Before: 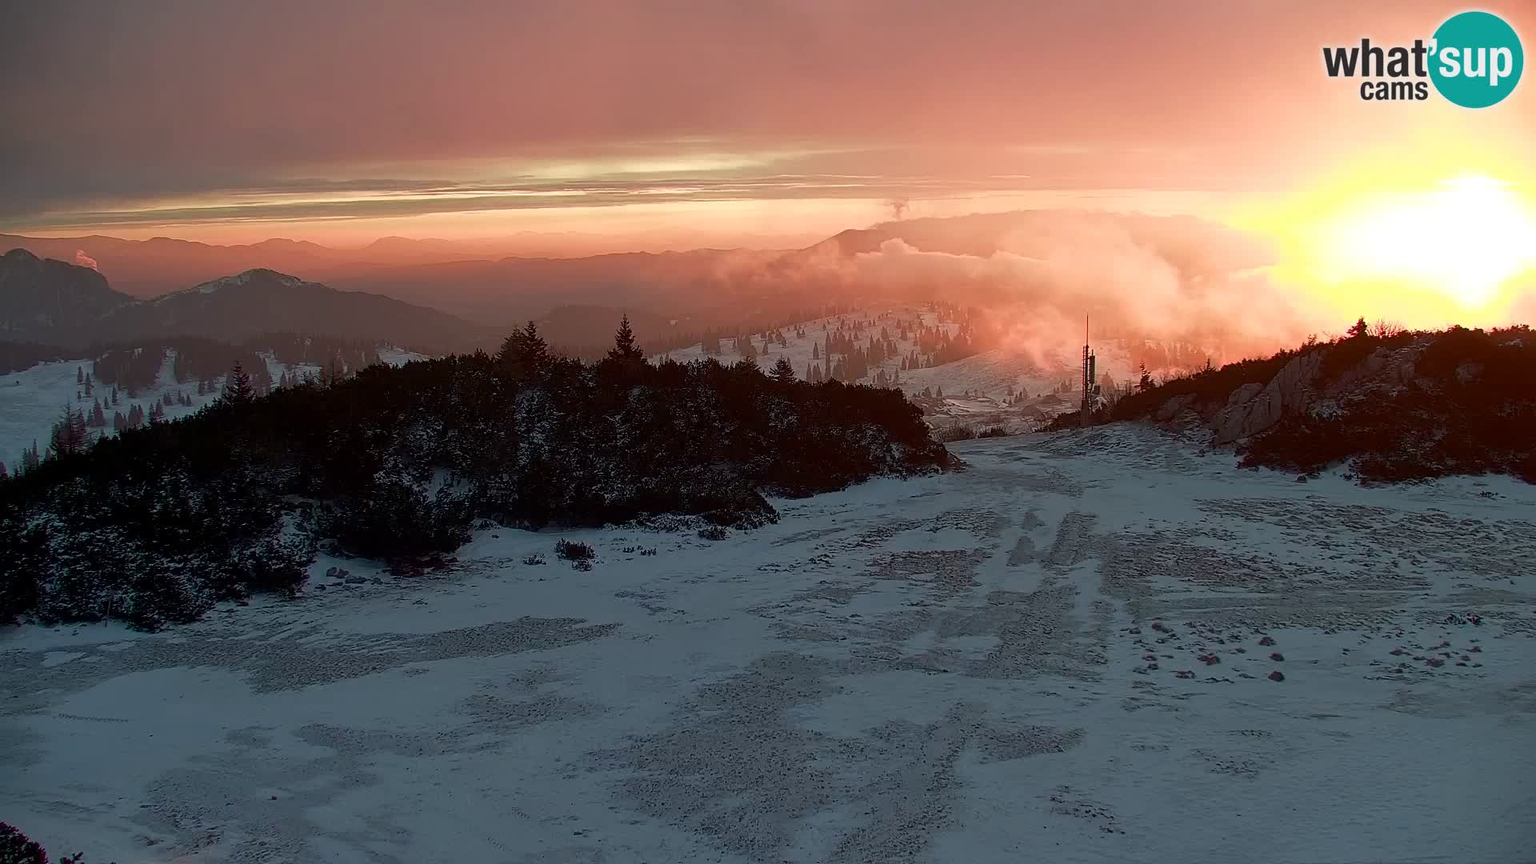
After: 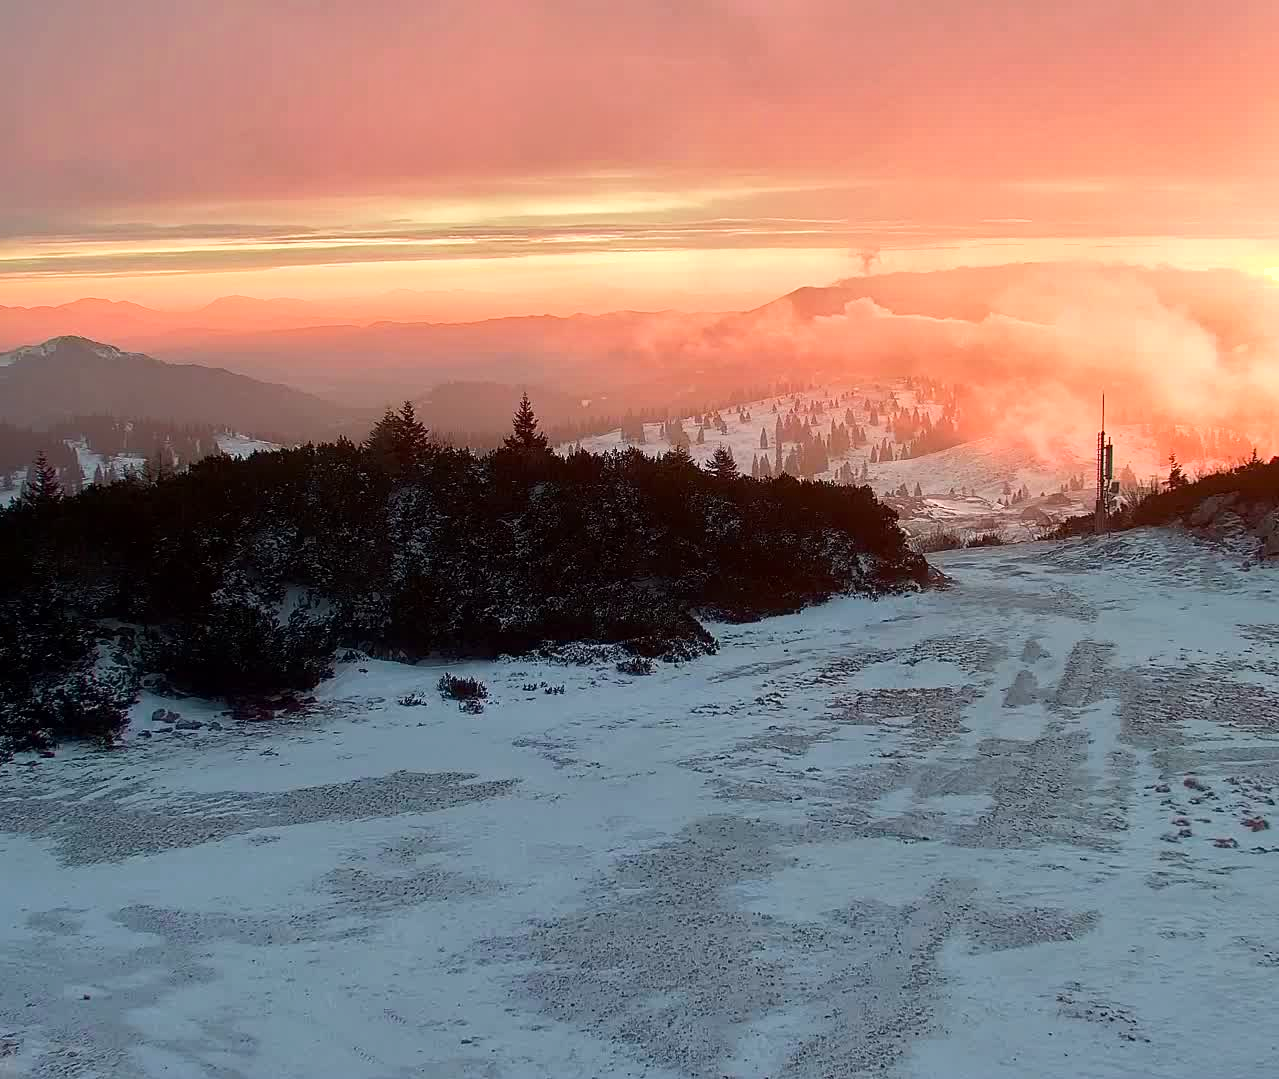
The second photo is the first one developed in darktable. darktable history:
crop and rotate: left 13.338%, right 20.023%
tone equalizer: -7 EV 0.16 EV, -6 EV 0.588 EV, -5 EV 1.16 EV, -4 EV 1.32 EV, -3 EV 1.14 EV, -2 EV 0.6 EV, -1 EV 0.148 EV, edges refinement/feathering 500, mask exposure compensation -1.57 EV, preserve details guided filter
shadows and highlights: shadows 5.85, soften with gaussian
